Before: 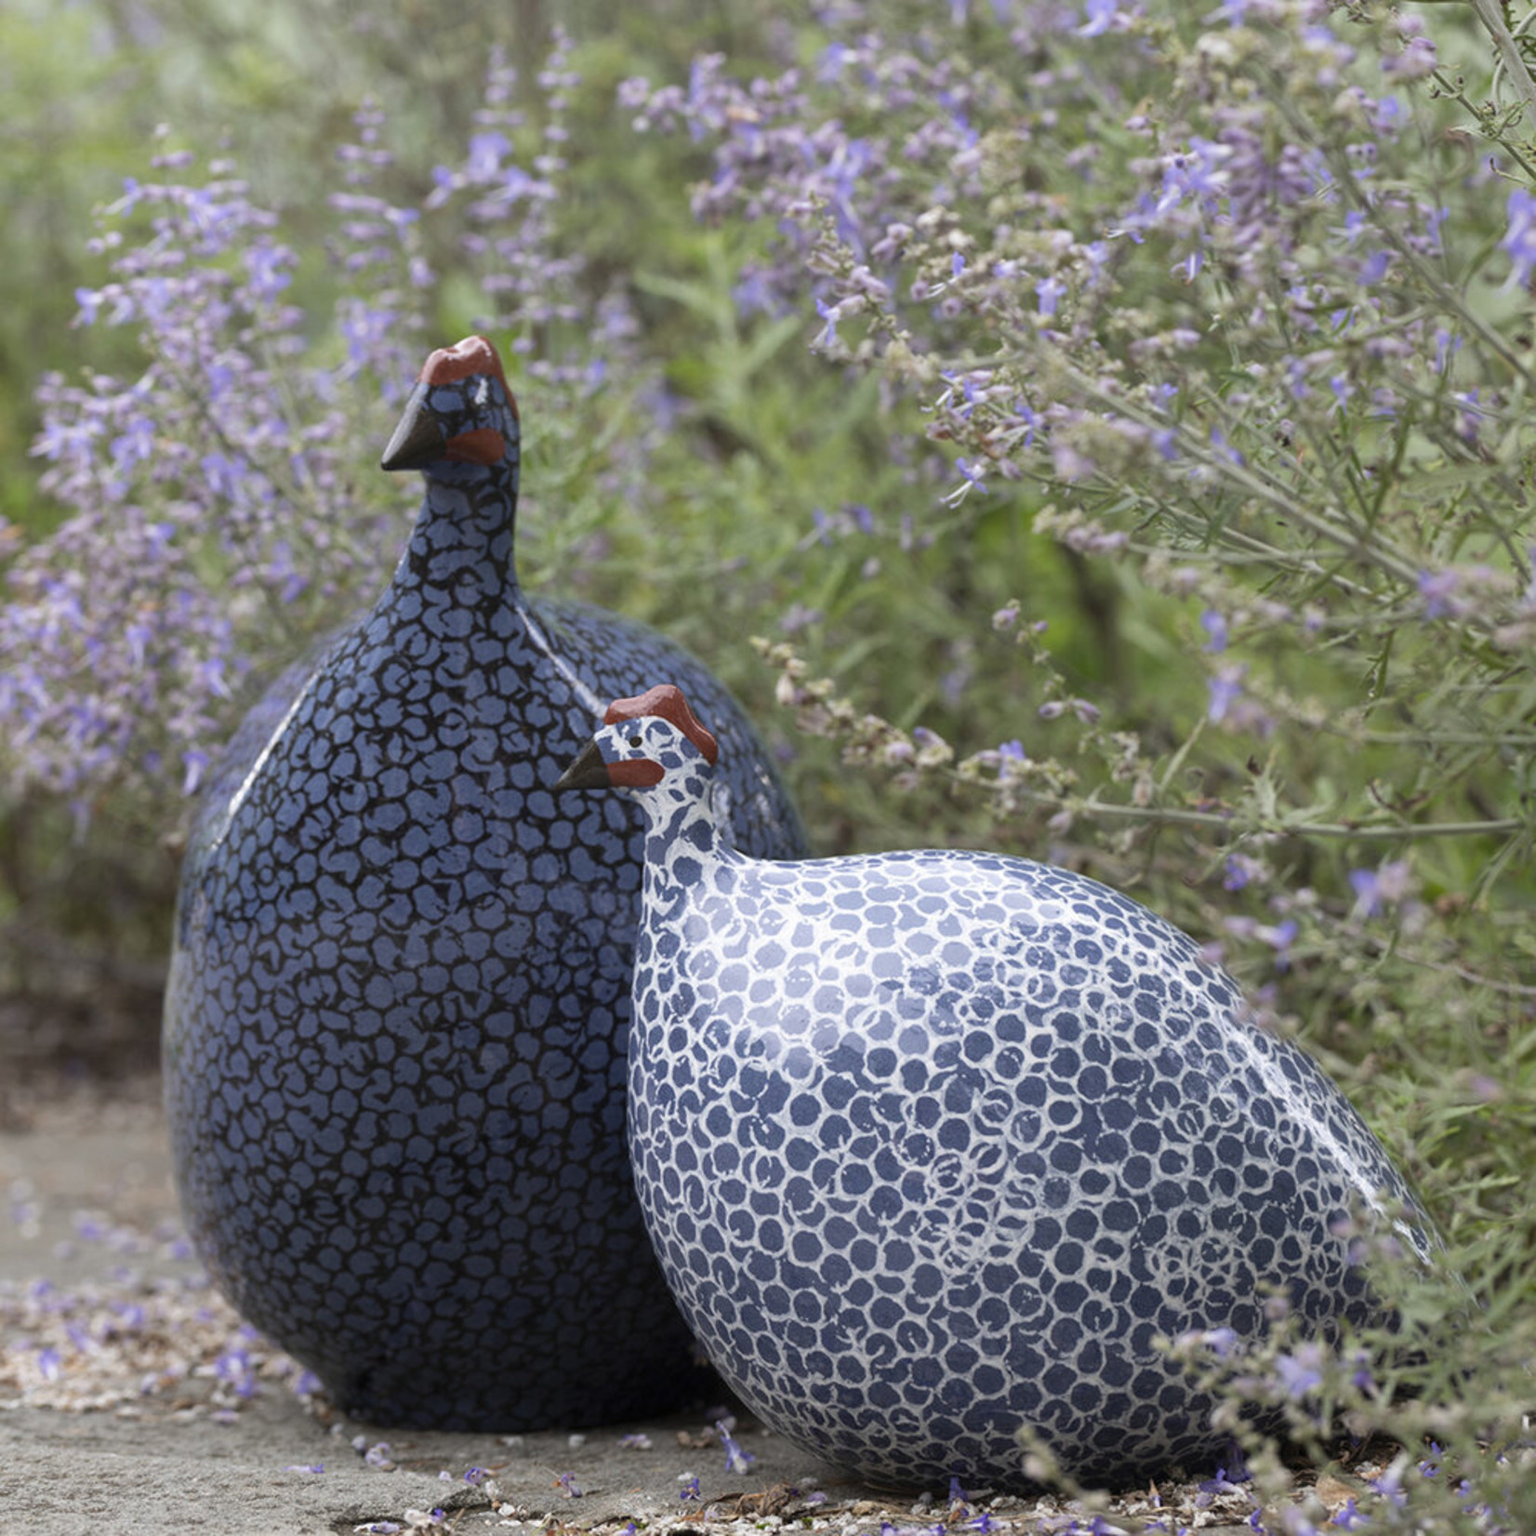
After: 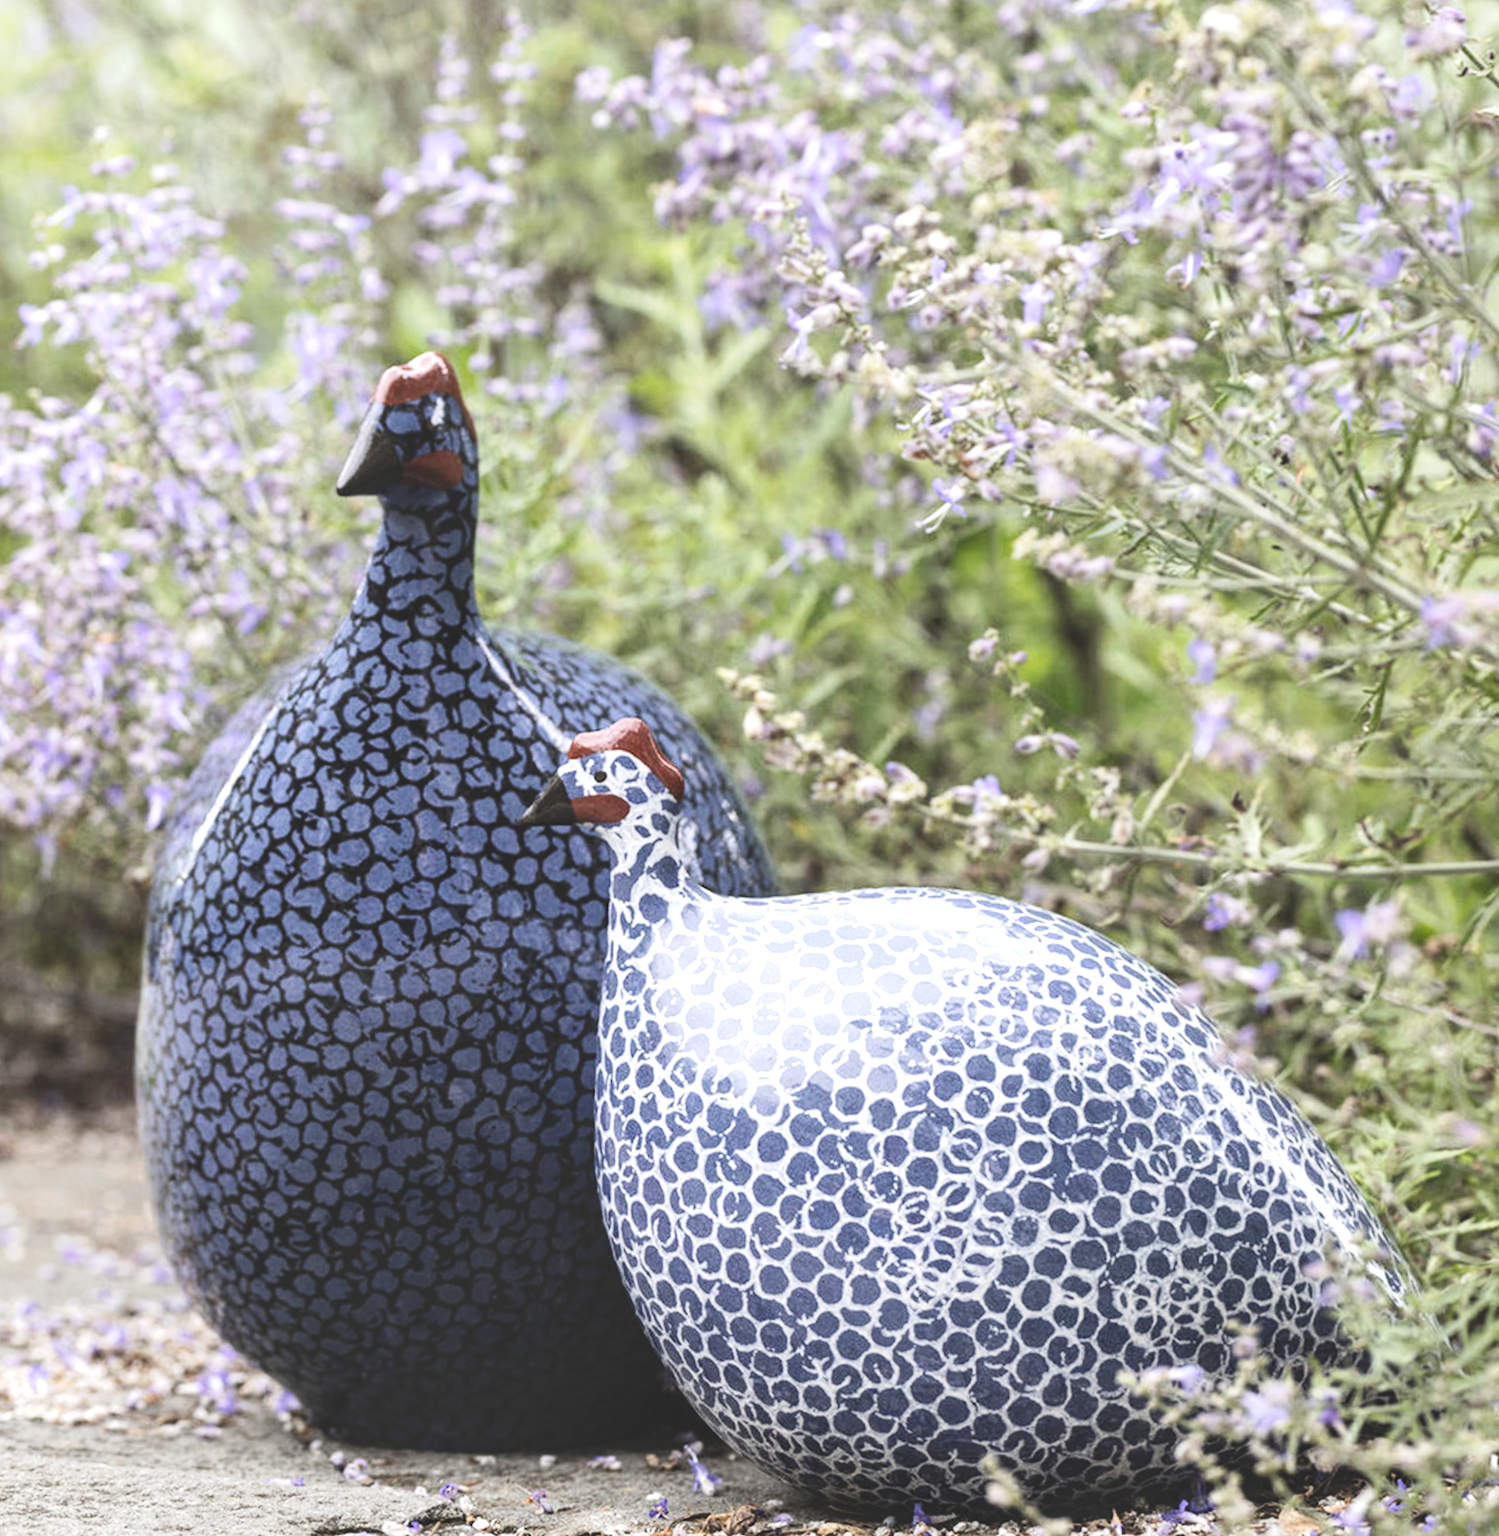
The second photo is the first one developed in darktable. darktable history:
exposure: exposure 0.2 EV, compensate highlight preservation false
tone equalizer: -8 EV -0.417 EV, -7 EV -0.389 EV, -6 EV -0.333 EV, -5 EV -0.222 EV, -3 EV 0.222 EV, -2 EV 0.333 EV, -1 EV 0.389 EV, +0 EV 0.417 EV, edges refinement/feathering 500, mask exposure compensation -1.57 EV, preserve details no
color balance rgb: on, module defaults
rotate and perspective: rotation 0.074°, lens shift (vertical) 0.096, lens shift (horizontal) -0.041, crop left 0.043, crop right 0.952, crop top 0.024, crop bottom 0.979
contrast brightness saturation: brightness 0.13
tone curve: curves: ch0 [(0, 0) (0.003, 0.169) (0.011, 0.173) (0.025, 0.177) (0.044, 0.184) (0.069, 0.191) (0.1, 0.199) (0.136, 0.206) (0.177, 0.221) (0.224, 0.248) (0.277, 0.284) (0.335, 0.344) (0.399, 0.413) (0.468, 0.497) (0.543, 0.594) (0.623, 0.691) (0.709, 0.779) (0.801, 0.868) (0.898, 0.931) (1, 1)], preserve colors none
local contrast: detail 130%
